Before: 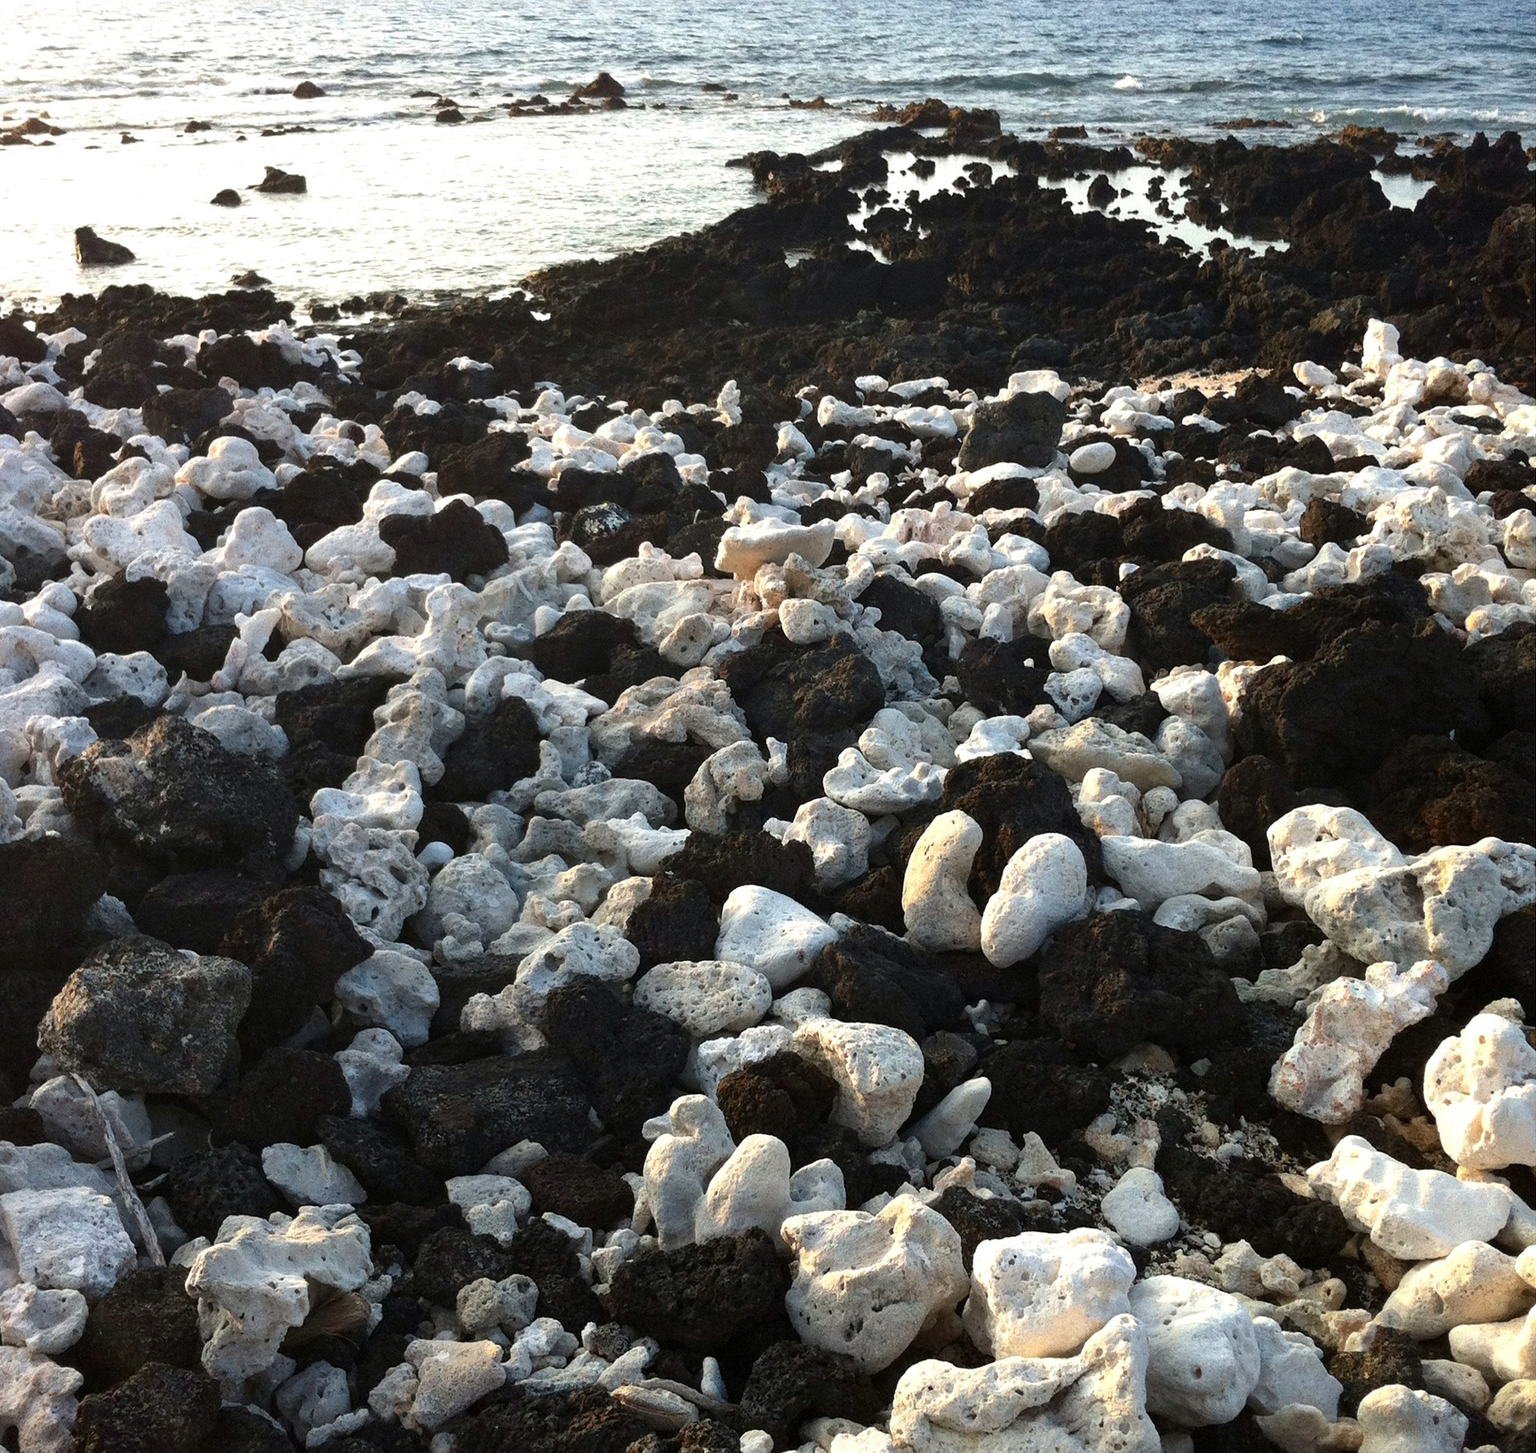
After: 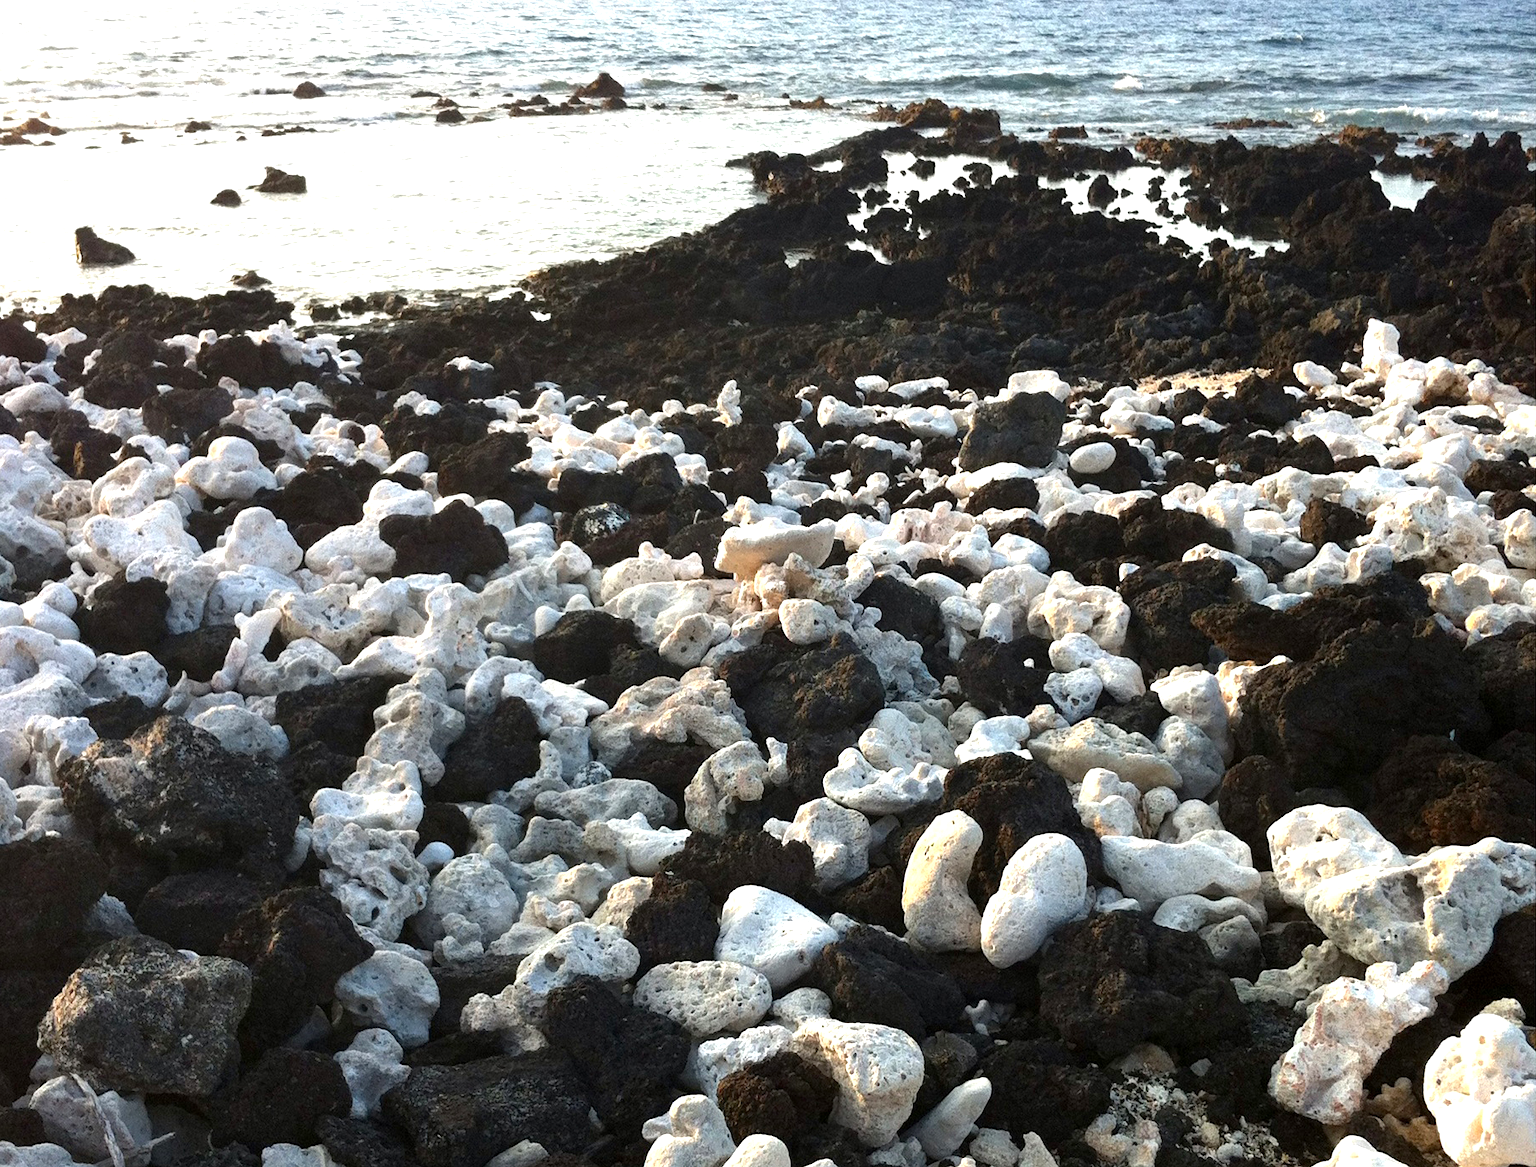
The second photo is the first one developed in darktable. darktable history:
exposure: black level correction 0.001, exposure 0.5 EV, compensate exposure bias true, compensate highlight preservation false
crop: bottom 19.644%
